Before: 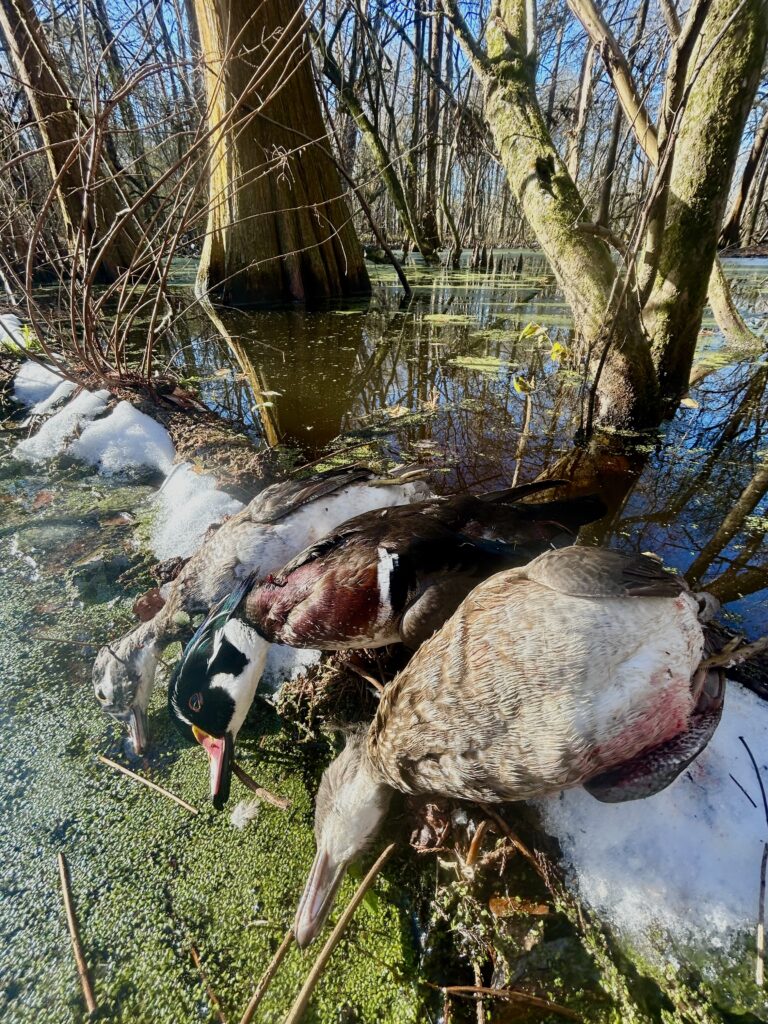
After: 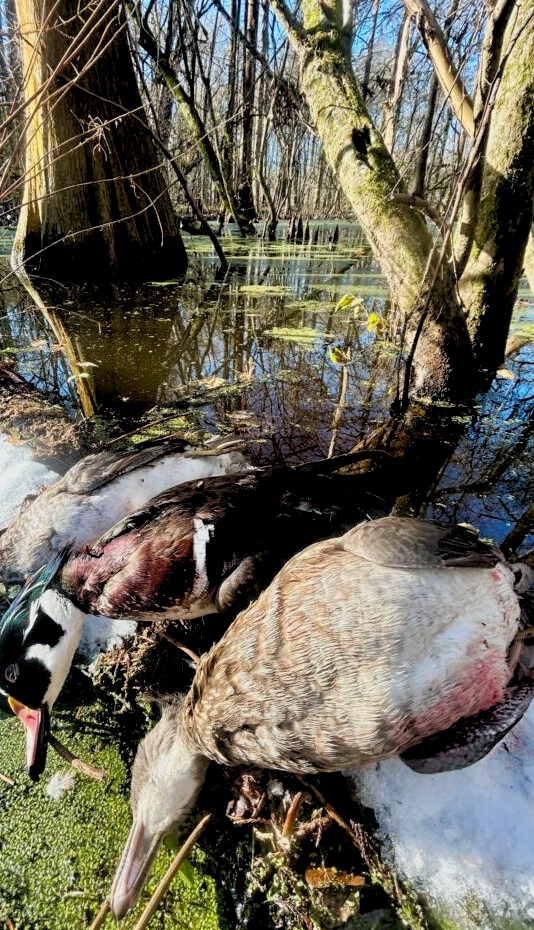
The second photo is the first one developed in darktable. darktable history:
contrast brightness saturation: saturation -0.05
crop and rotate: left 24.034%, top 2.838%, right 6.406%, bottom 6.299%
rgb levels: levels [[0.013, 0.434, 0.89], [0, 0.5, 1], [0, 0.5, 1]]
